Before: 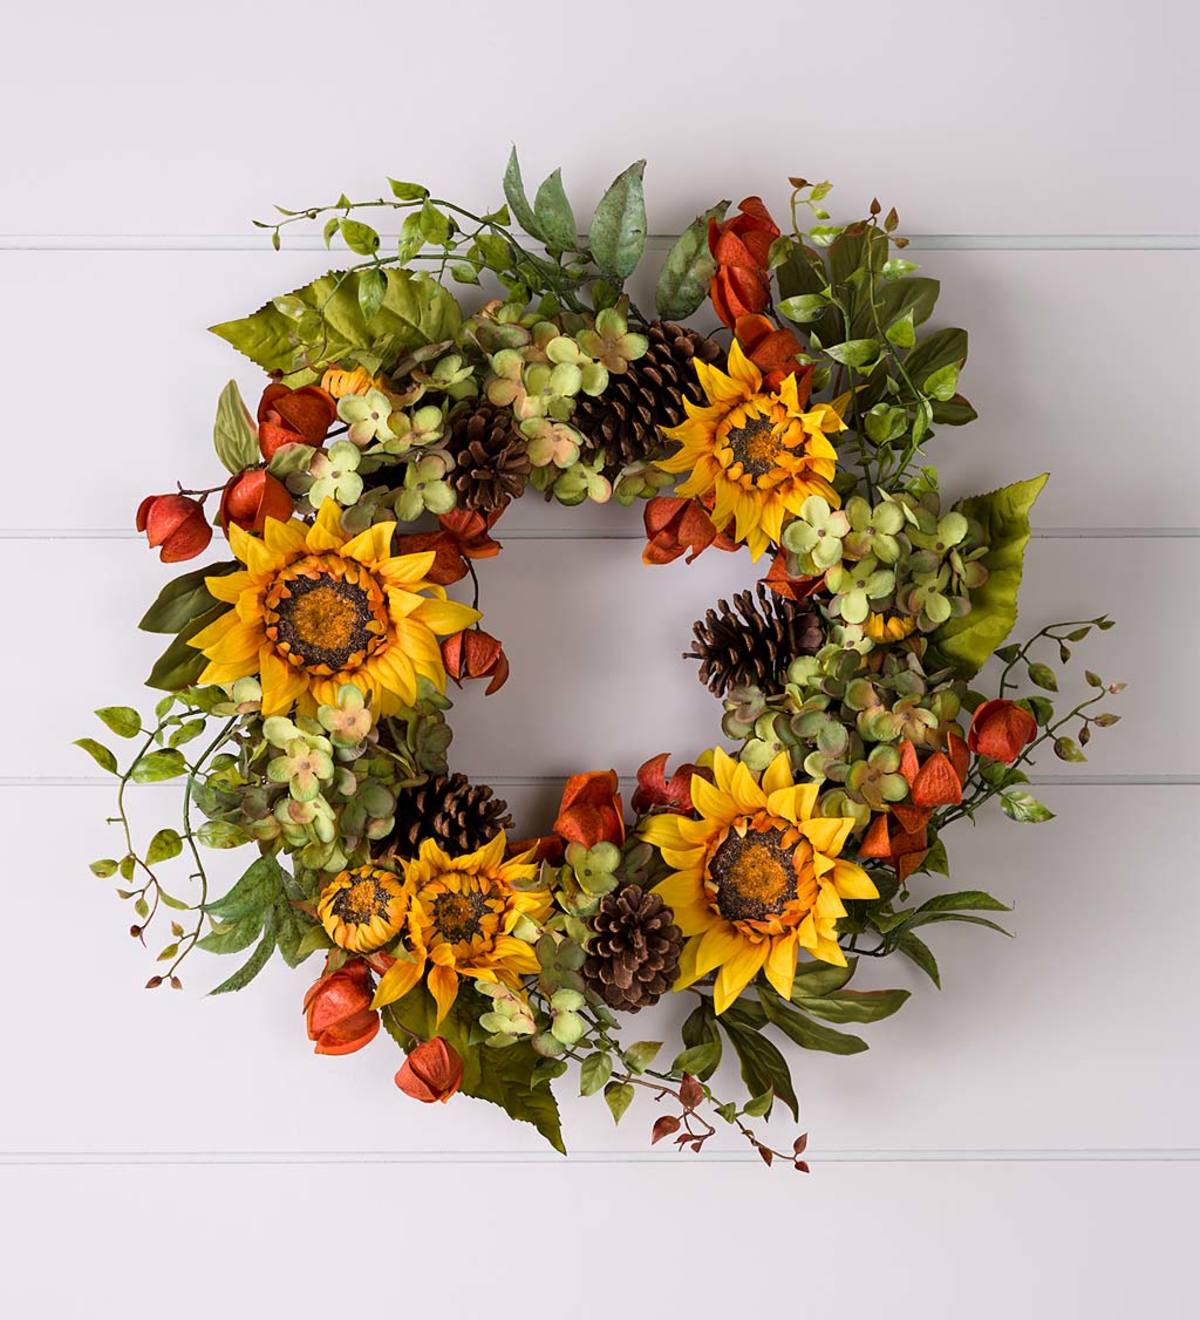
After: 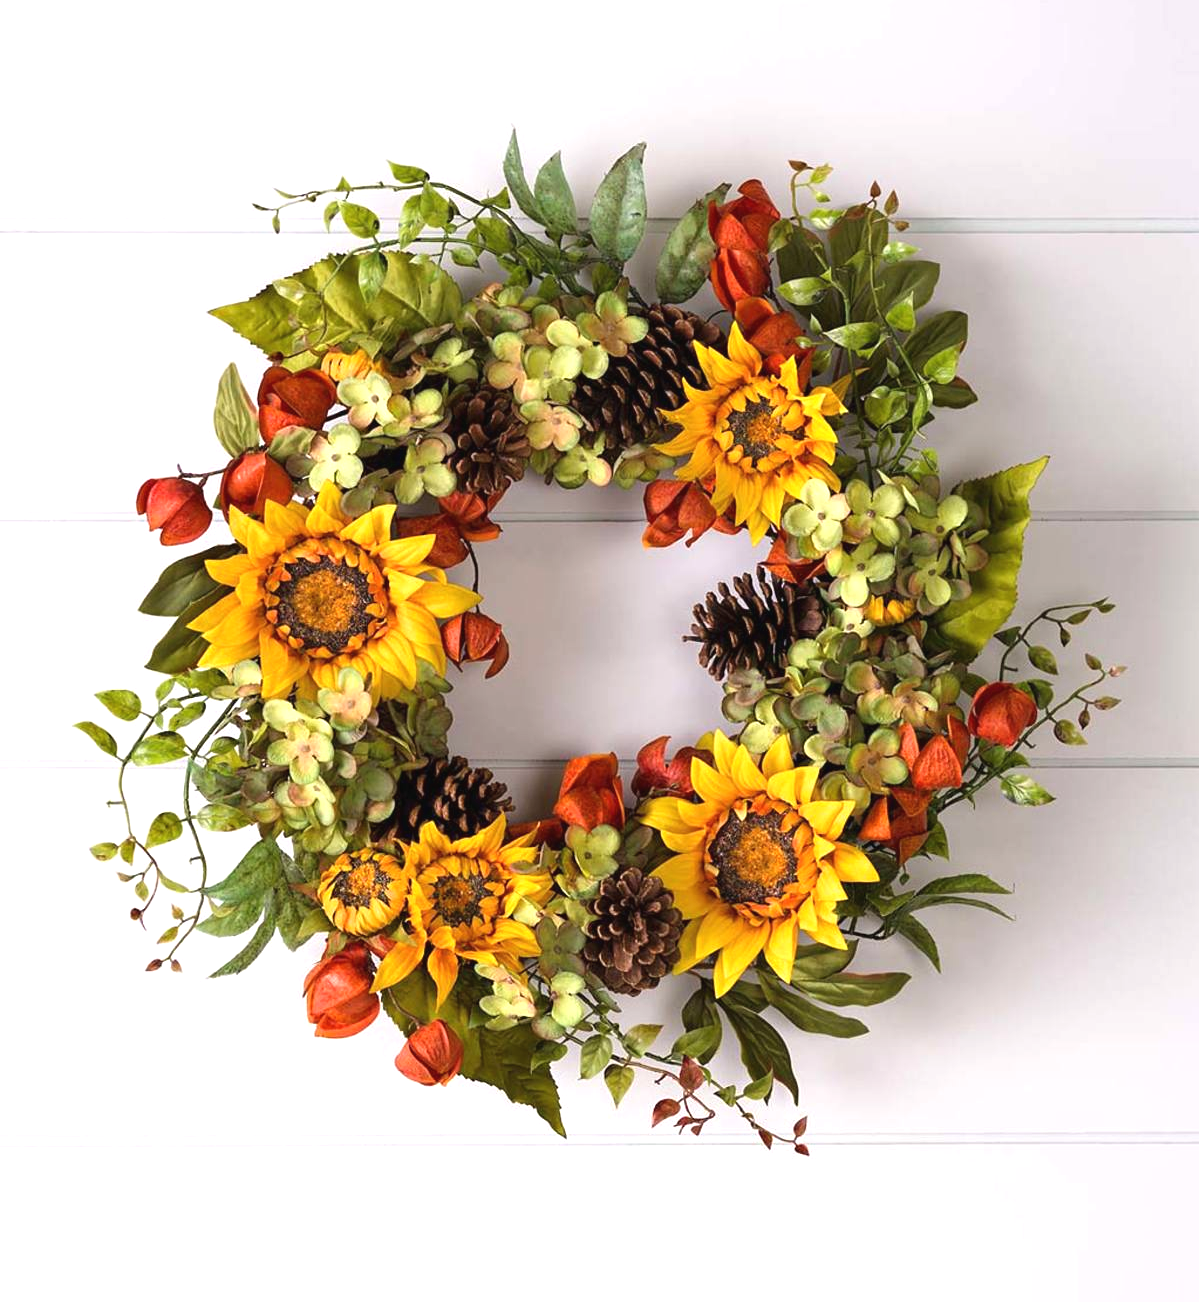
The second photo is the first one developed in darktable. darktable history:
exposure: black level correction -0.002, exposure 0.54 EV, compensate highlight preservation false
crop: top 1.331%, right 0.072%
